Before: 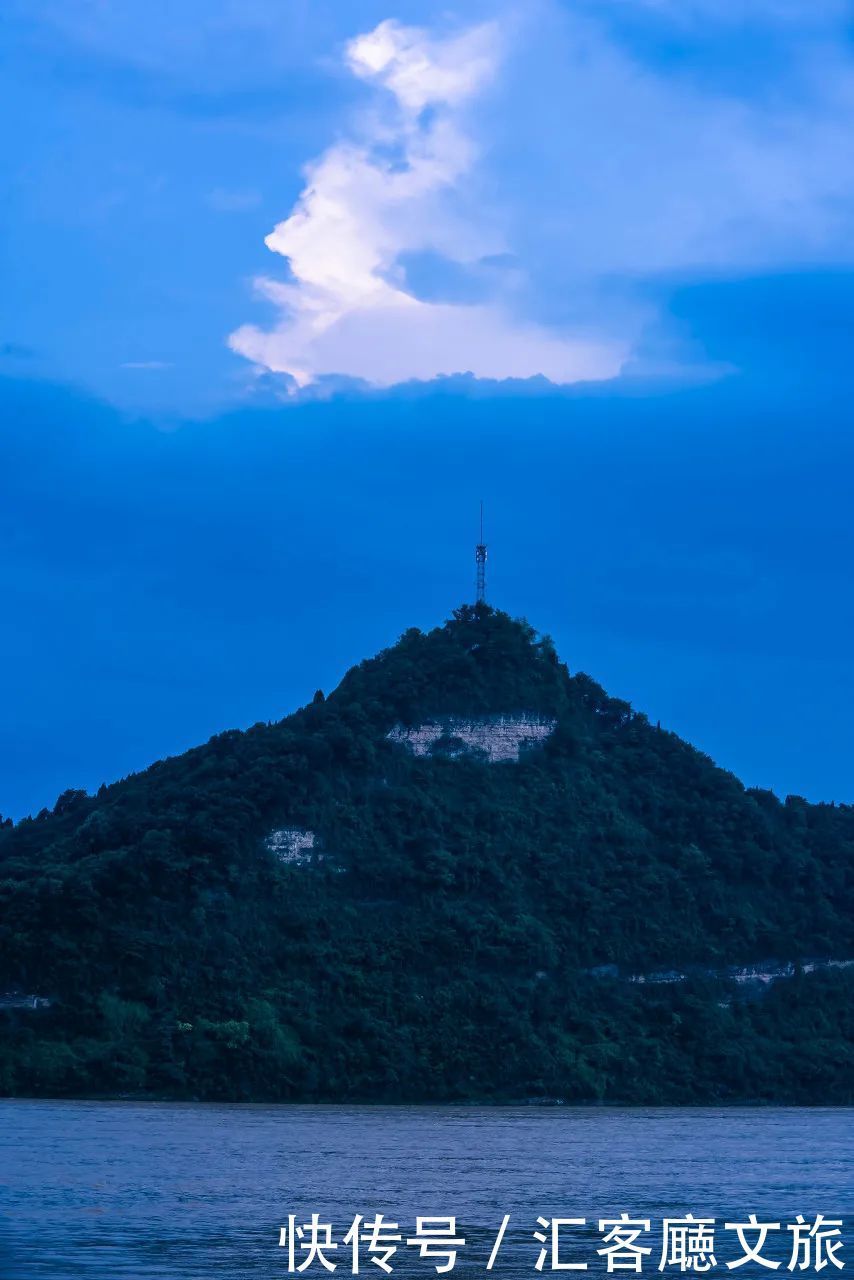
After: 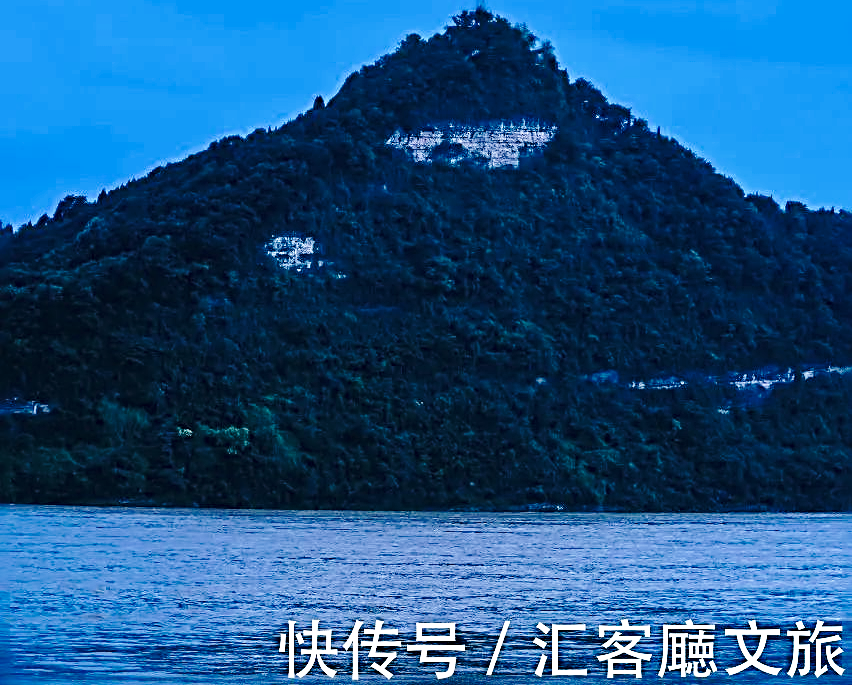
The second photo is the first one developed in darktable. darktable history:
sharpen: radius 3.727, amount 0.929
crop and rotate: top 46.451%, right 0.125%
base curve: curves: ch0 [(0, 0) (0.032, 0.037) (0.105, 0.228) (0.435, 0.76) (0.856, 0.983) (1, 1)], preserve colors none
